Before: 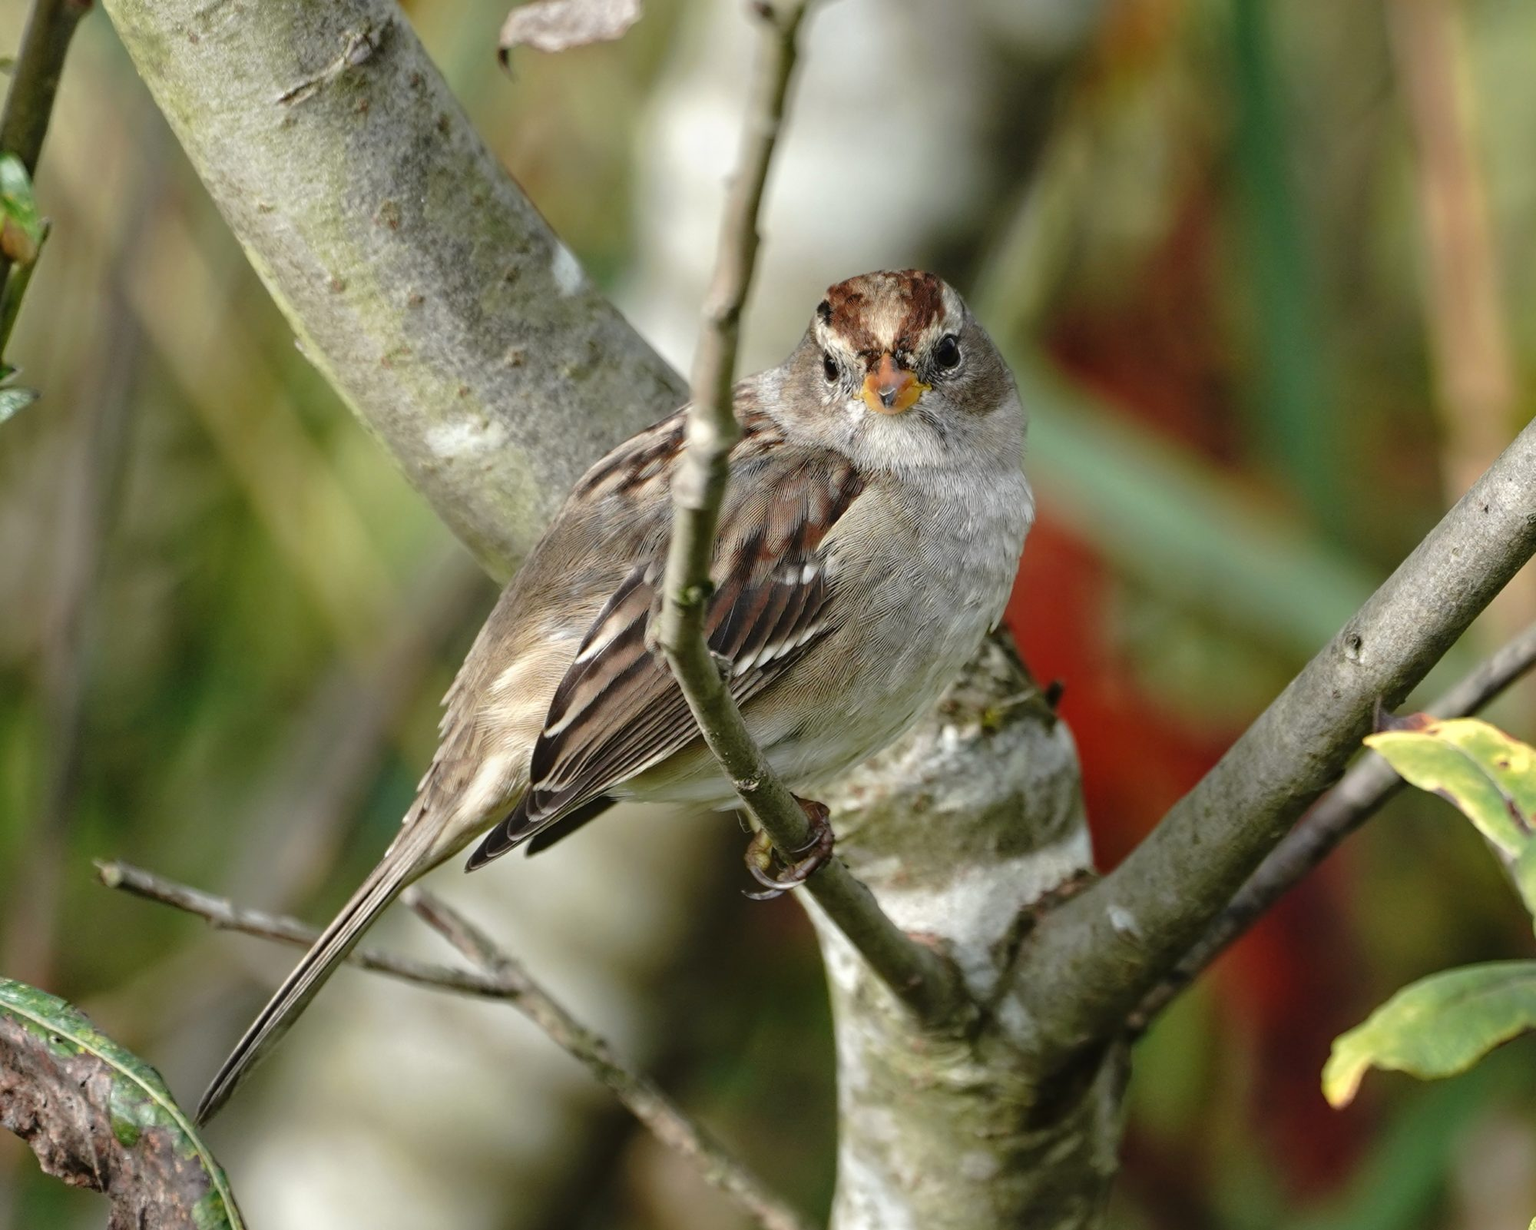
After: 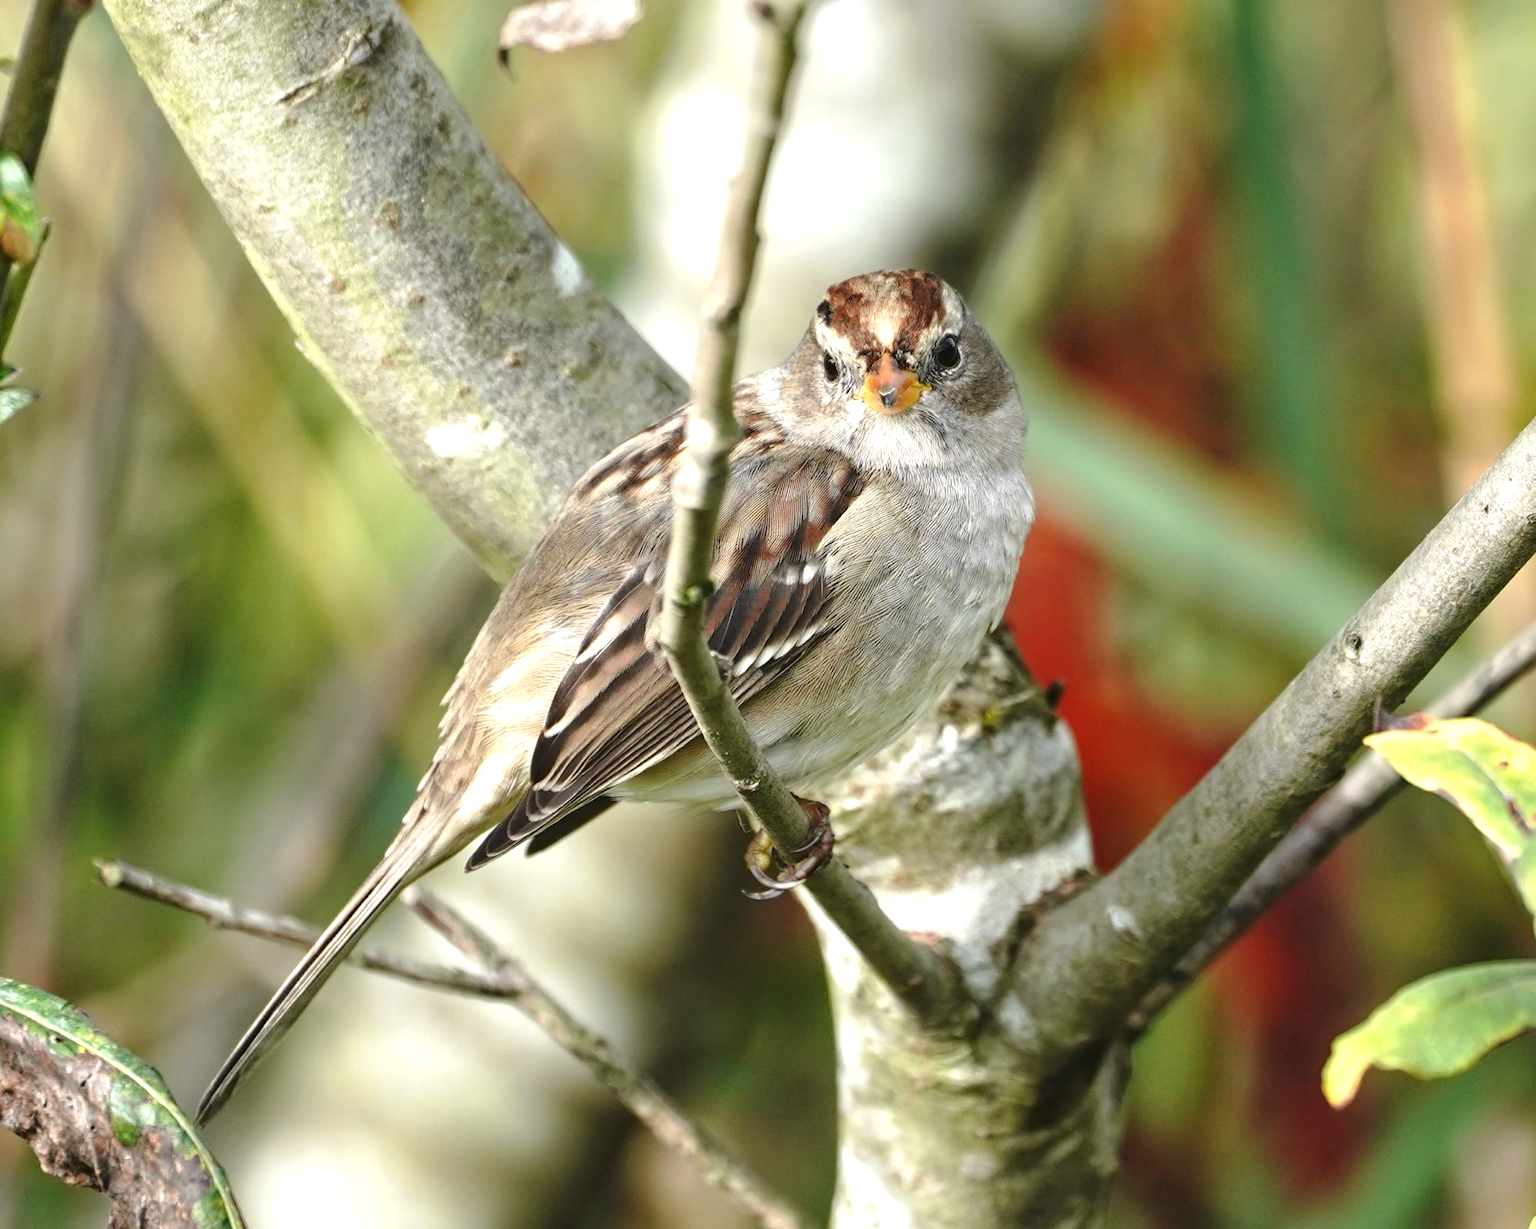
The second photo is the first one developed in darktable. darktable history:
exposure: exposure 0.783 EV, compensate highlight preservation false
